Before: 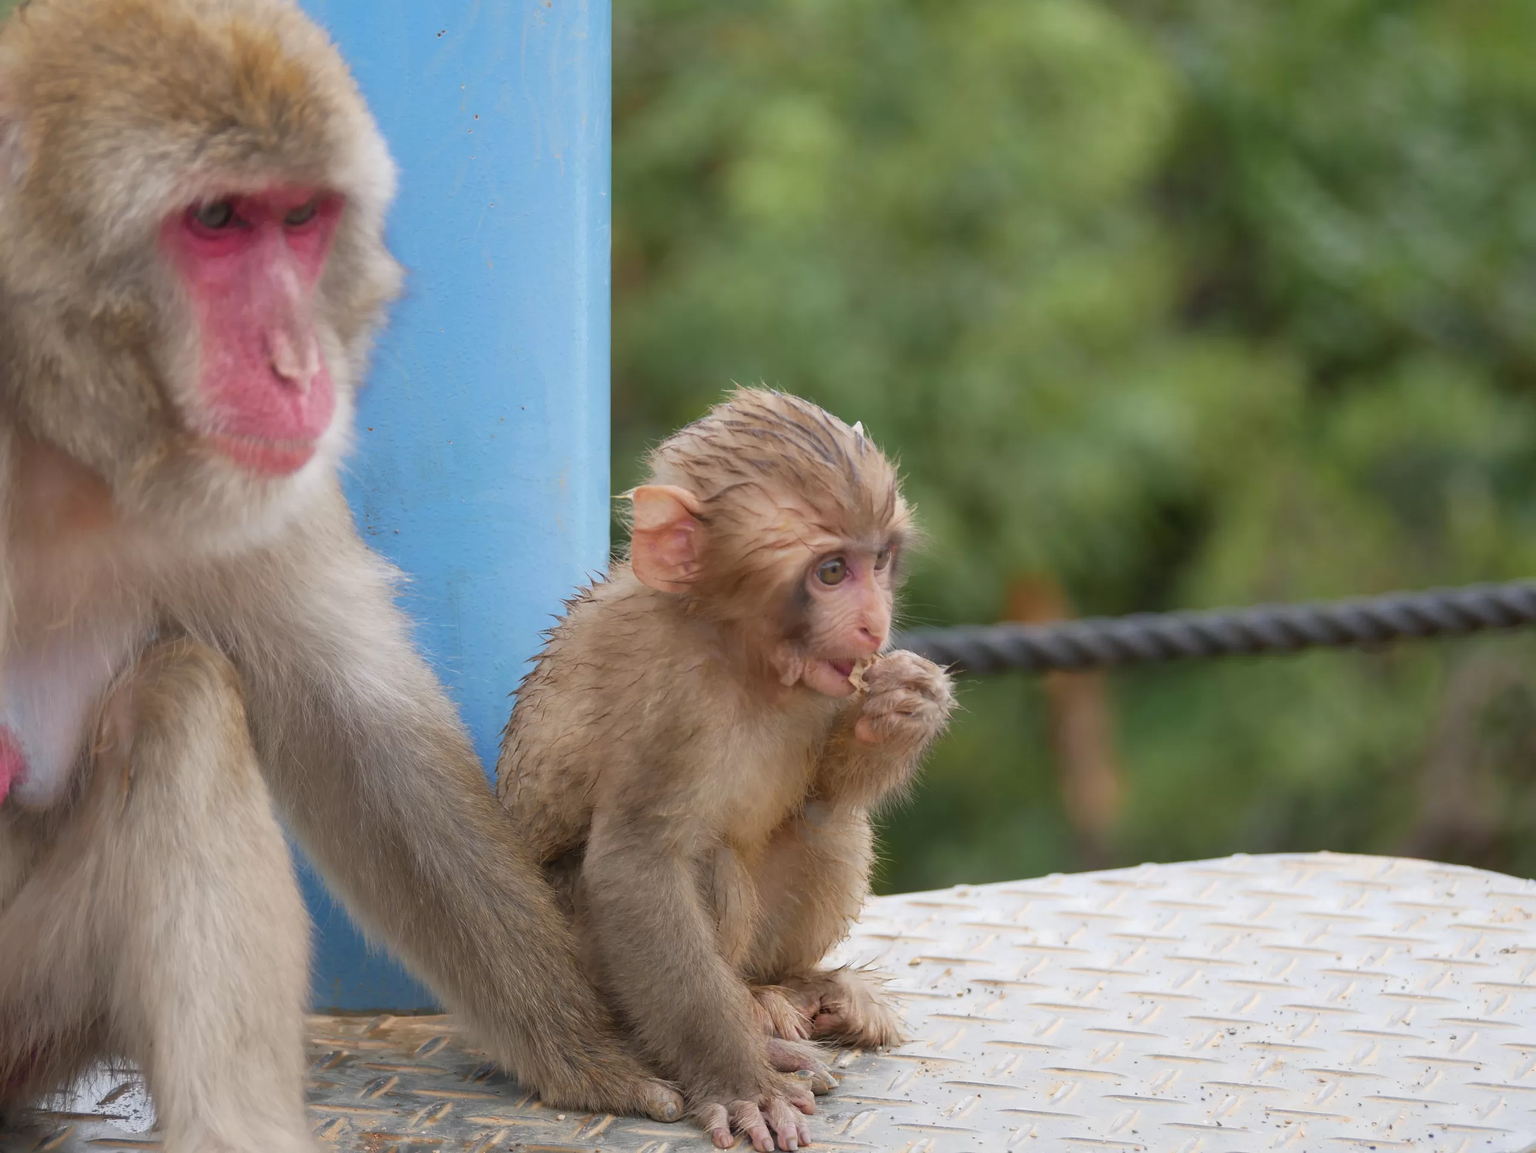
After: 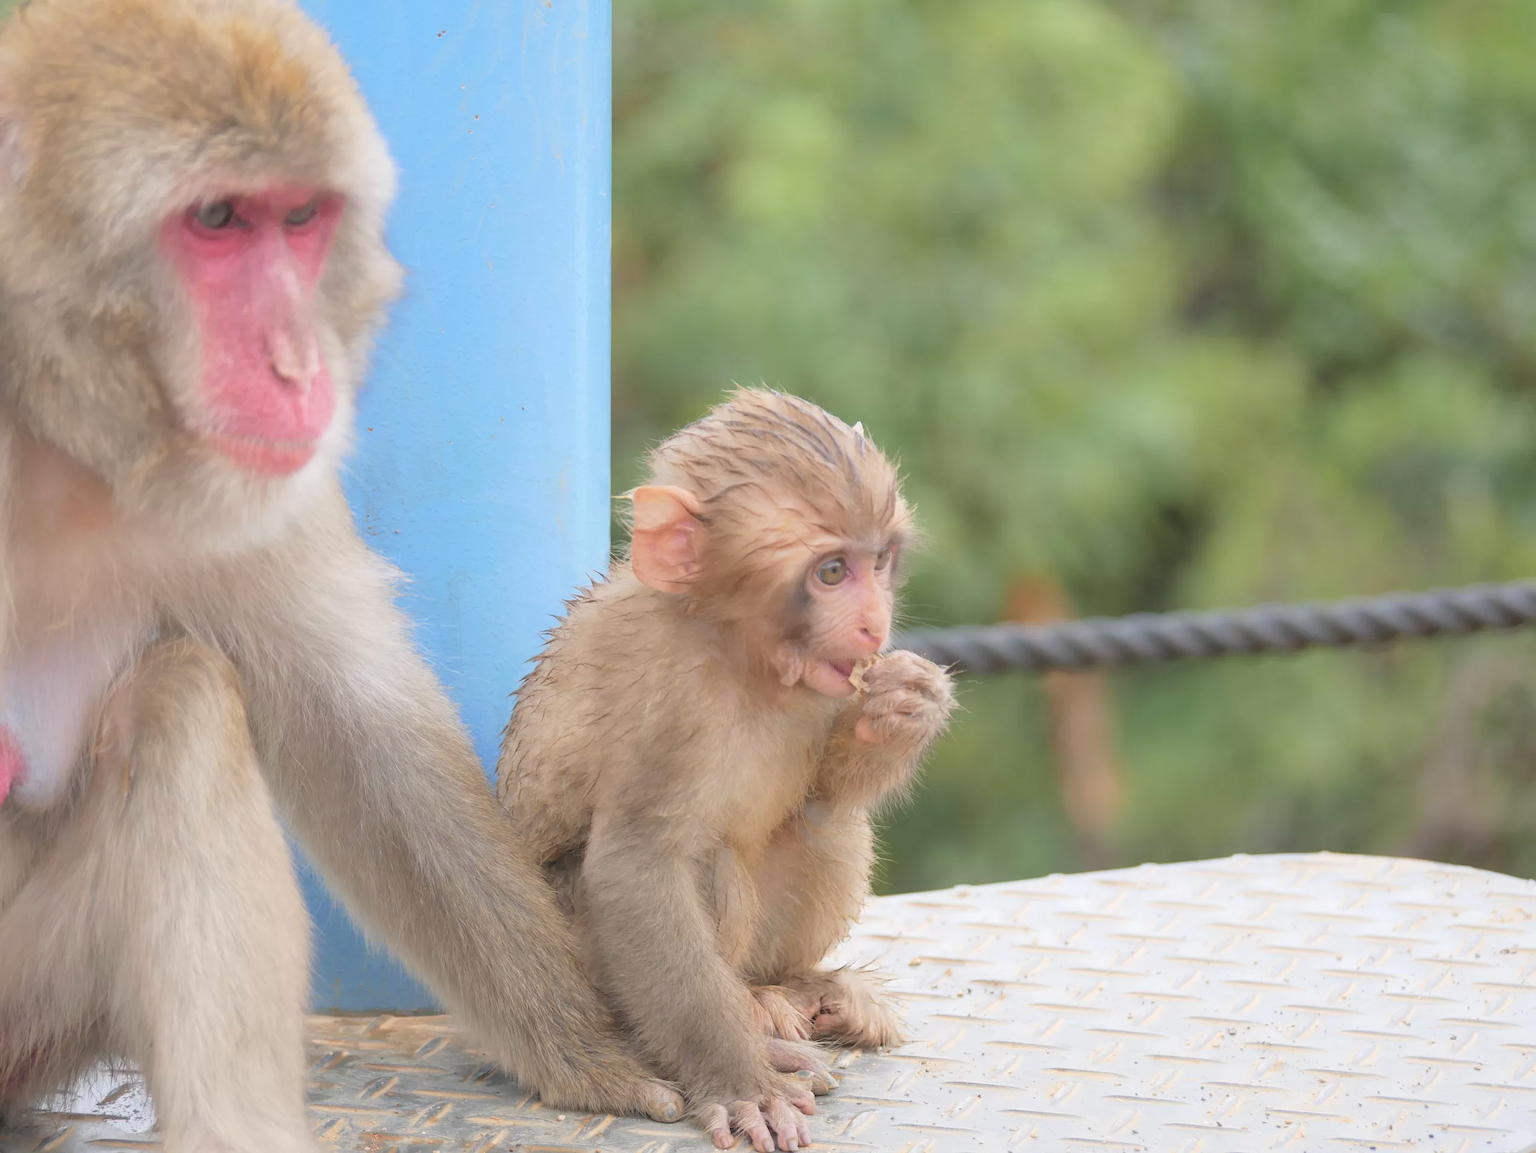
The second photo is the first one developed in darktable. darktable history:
contrast brightness saturation: brightness 0.285
